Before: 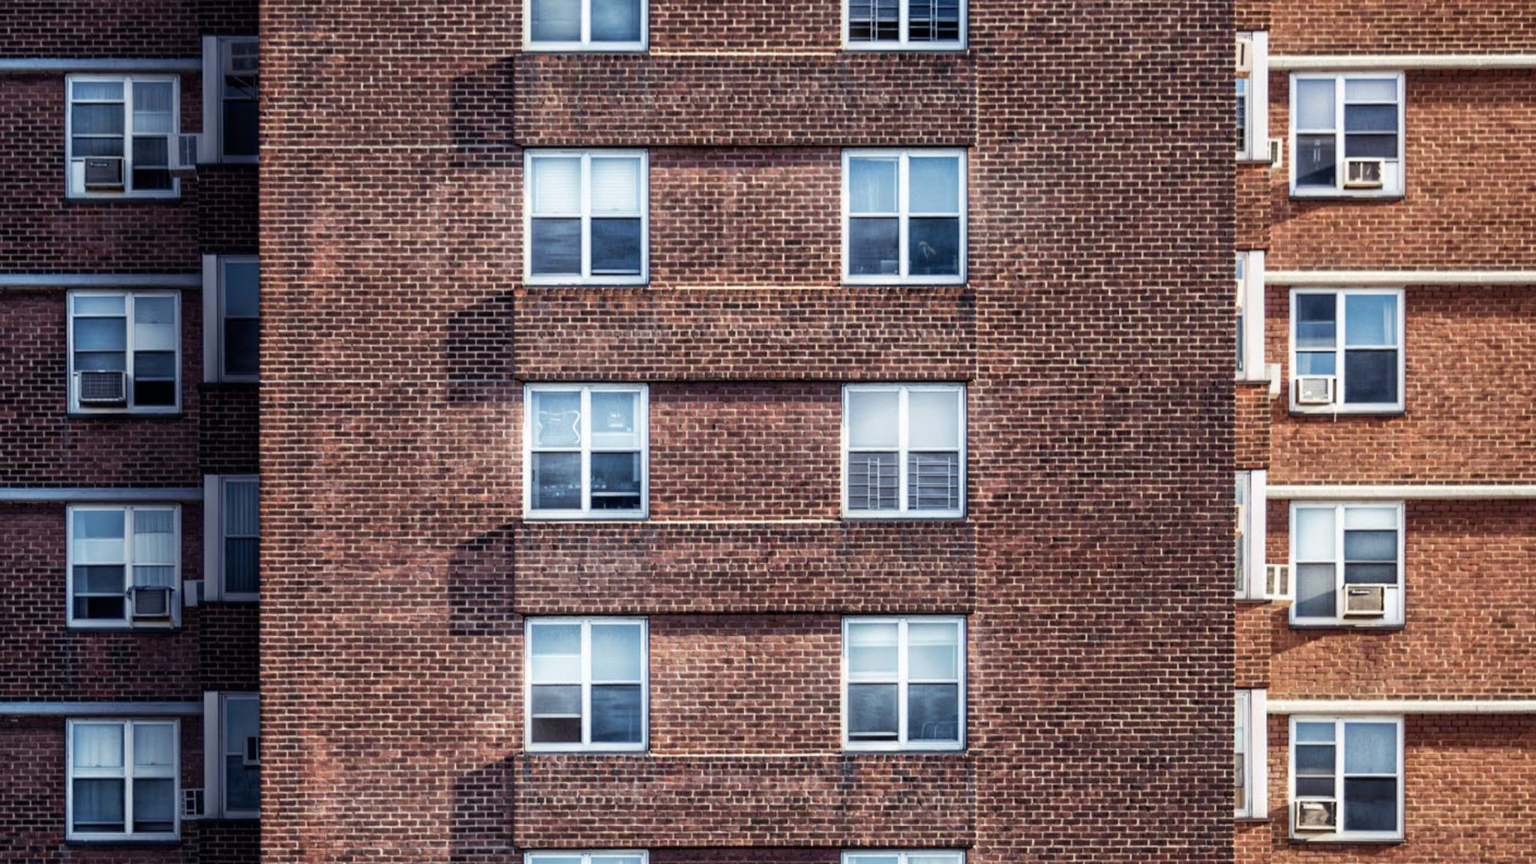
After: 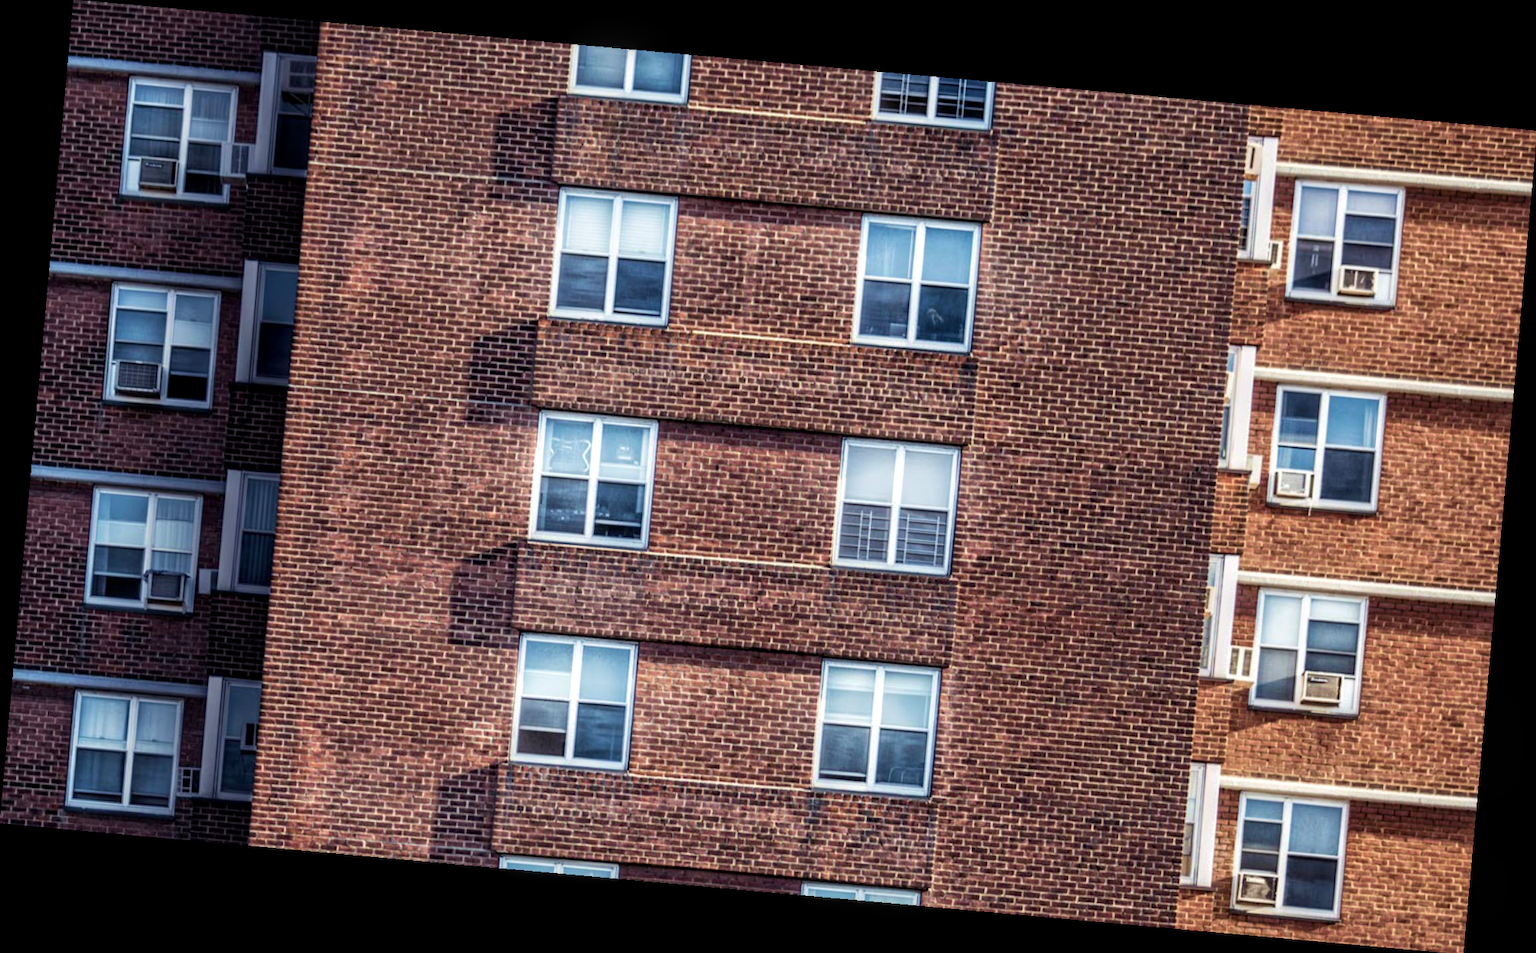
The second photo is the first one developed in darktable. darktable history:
rotate and perspective: rotation 5.12°, automatic cropping off
local contrast: on, module defaults
velvia: on, module defaults
